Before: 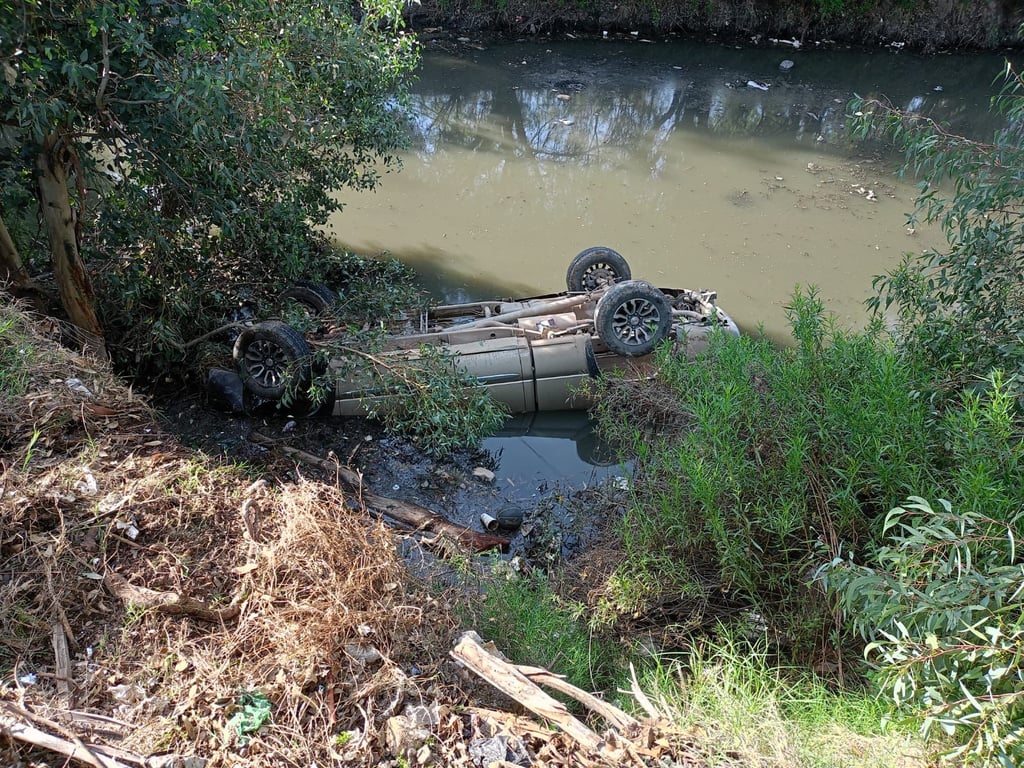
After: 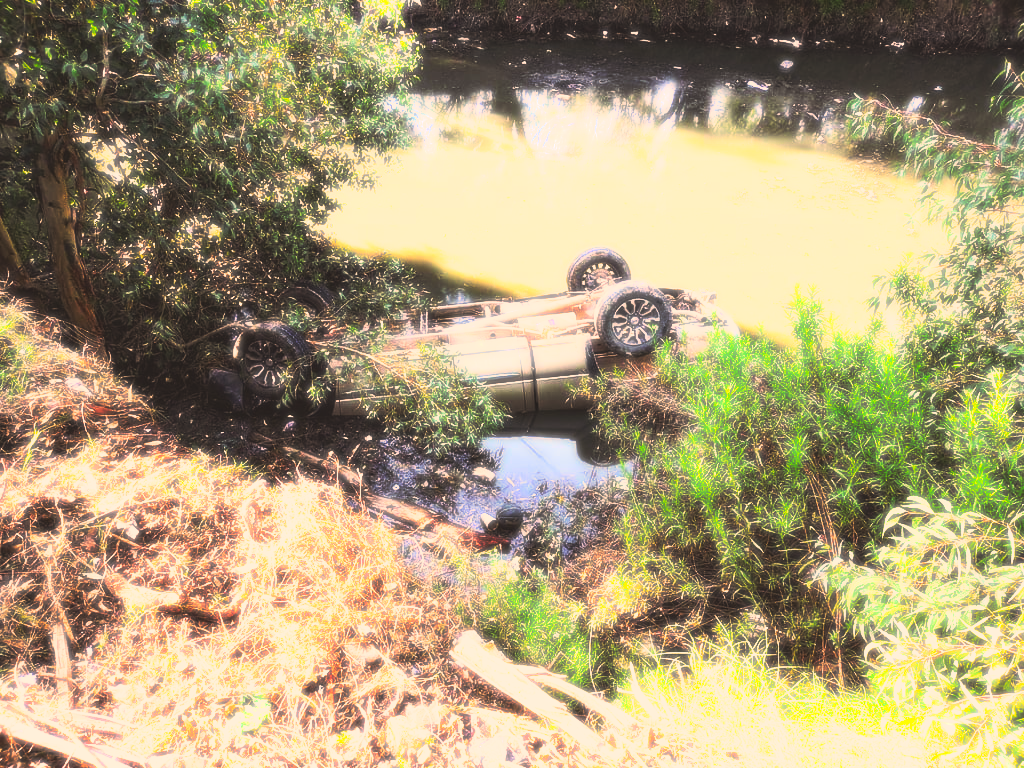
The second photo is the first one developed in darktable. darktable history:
bloom: size 0%, threshold 54.82%, strength 8.31%
base curve: curves: ch0 [(0, 0.015) (0.085, 0.116) (0.134, 0.298) (0.19, 0.545) (0.296, 0.764) (0.599, 0.982) (1, 1)], preserve colors none
color correction: highlights a* 21.16, highlights b* 19.61
white balance: red 1.045, blue 0.932
